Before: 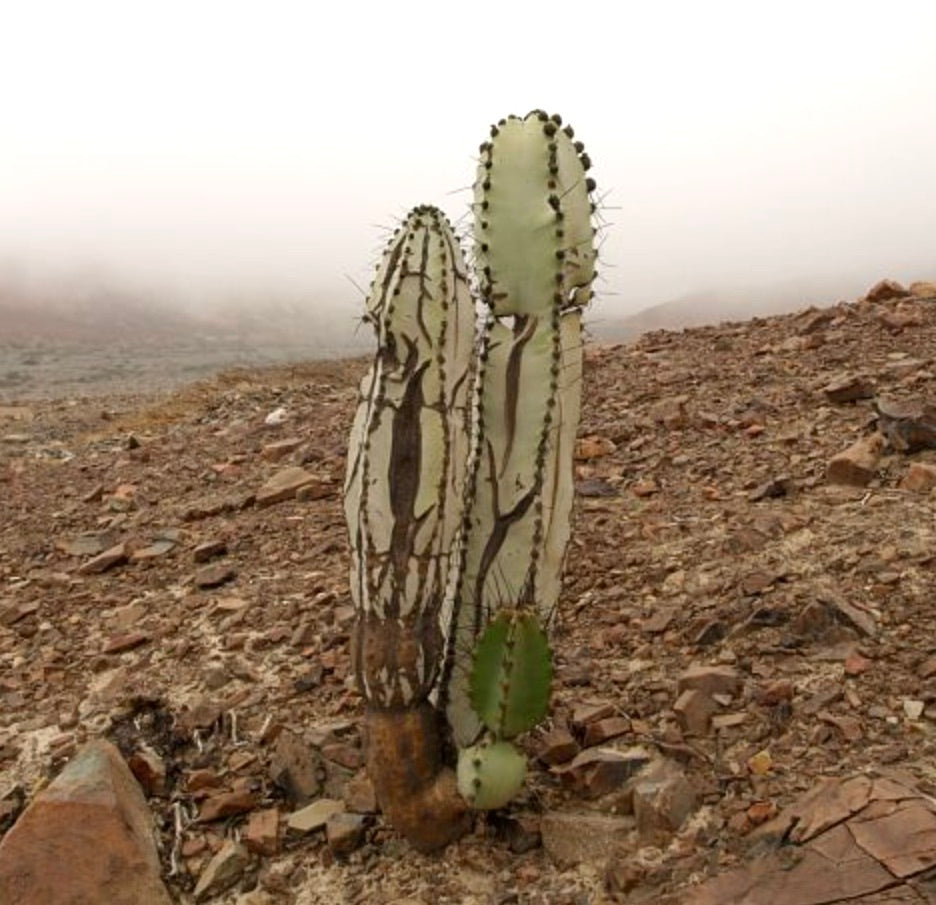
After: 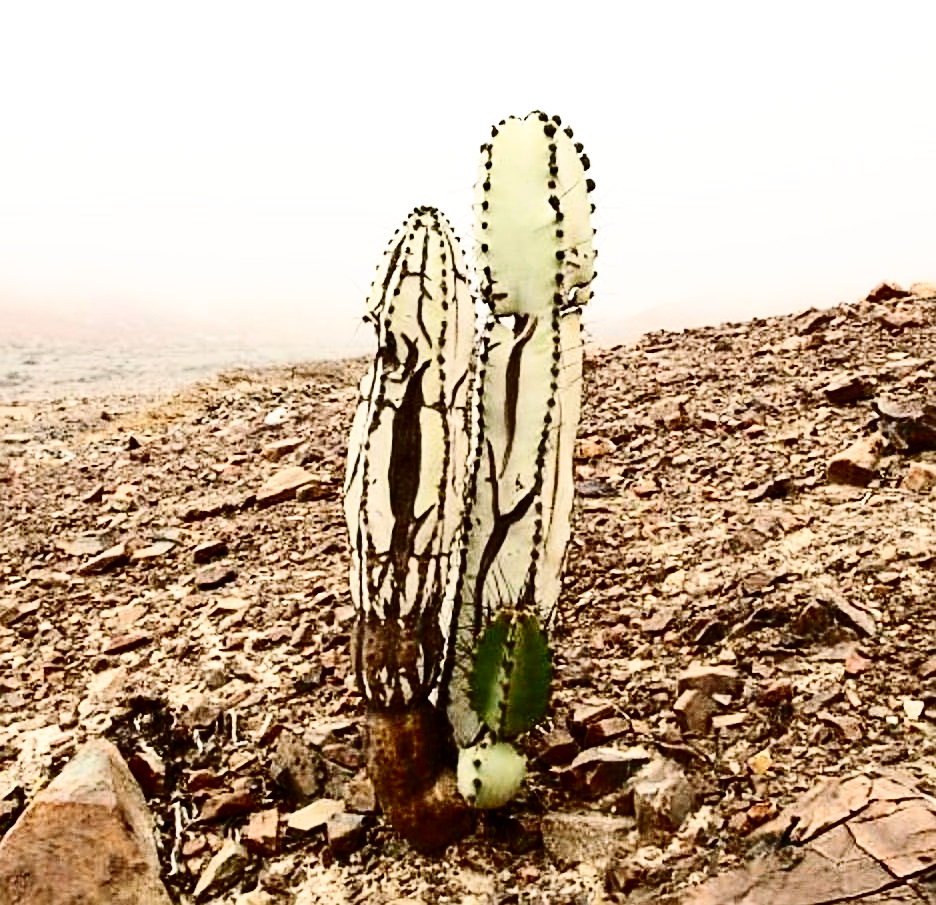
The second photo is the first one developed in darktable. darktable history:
contrast brightness saturation: contrast 0.496, saturation -0.091
base curve: curves: ch0 [(0, 0) (0.028, 0.03) (0.121, 0.232) (0.46, 0.748) (0.859, 0.968) (1, 1)], preserve colors none
sharpen: amount 0.491
